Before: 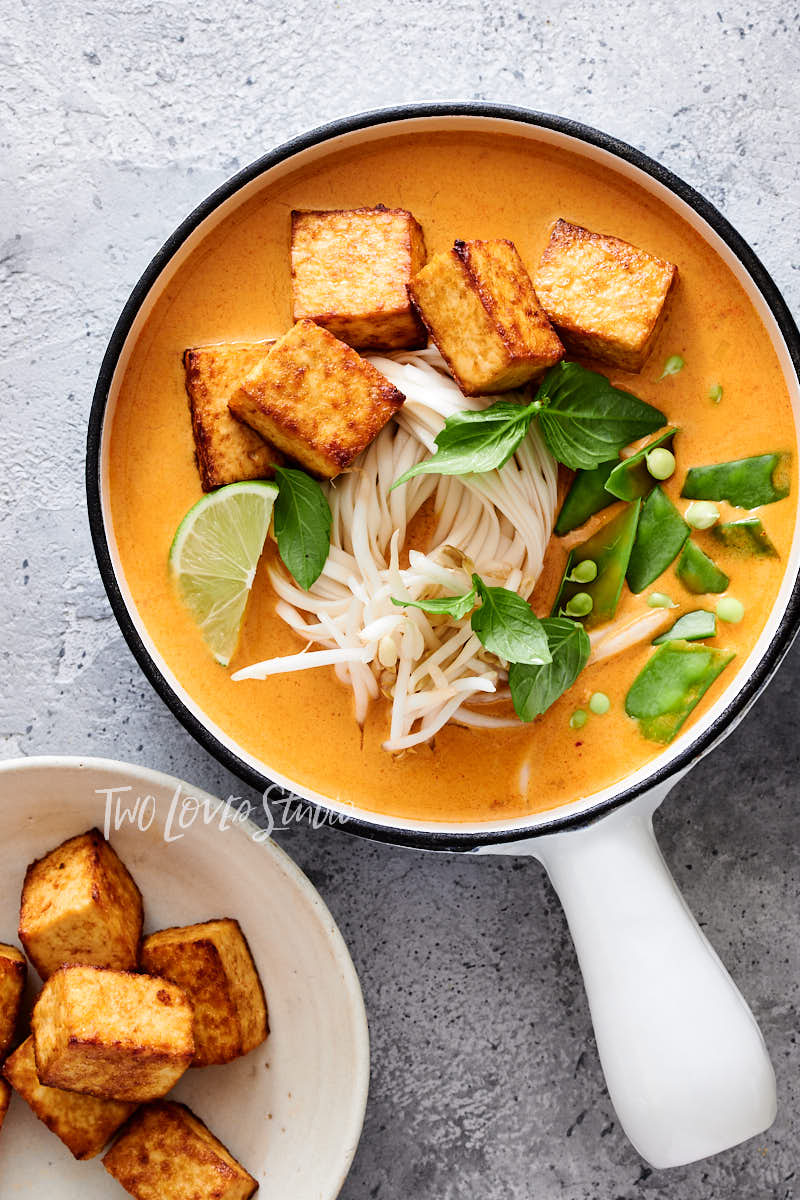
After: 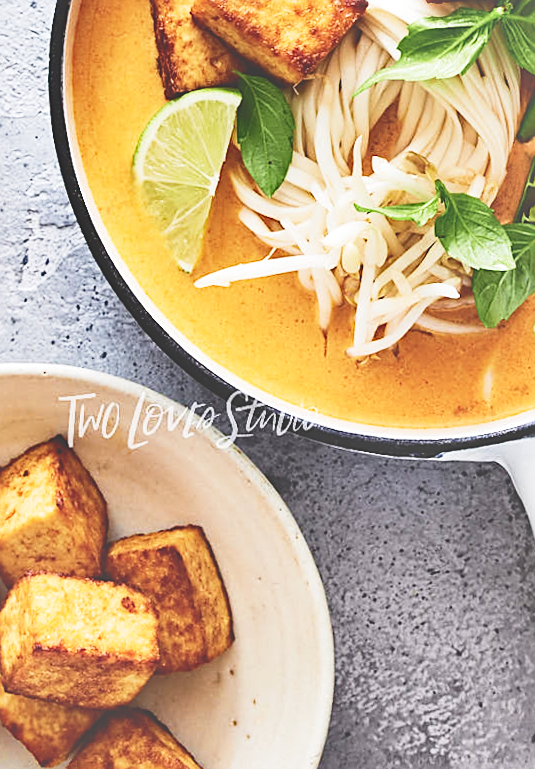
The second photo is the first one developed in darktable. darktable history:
base curve: curves: ch0 [(0, 0) (0.028, 0.03) (0.121, 0.232) (0.46, 0.748) (0.859, 0.968) (1, 1)], preserve colors none
exposure: black level correction -0.062, exposure -0.05 EV, compensate highlight preservation false
shadows and highlights: shadows 25, highlights -48, soften with gaussian
crop and rotate: angle -0.82°, left 3.85%, top 31.828%, right 27.992%
sharpen: on, module defaults
rotate and perspective: rotation -1°, crop left 0.011, crop right 0.989, crop top 0.025, crop bottom 0.975
velvia: on, module defaults
haze removal: strength 0.29, distance 0.25, compatibility mode true, adaptive false
